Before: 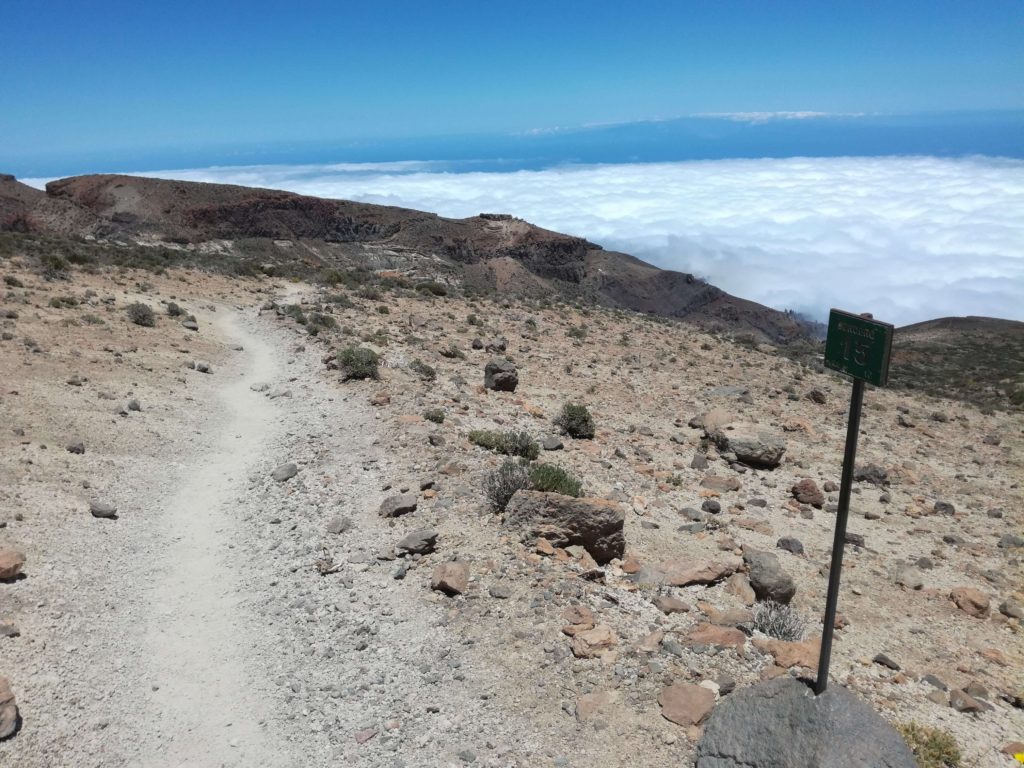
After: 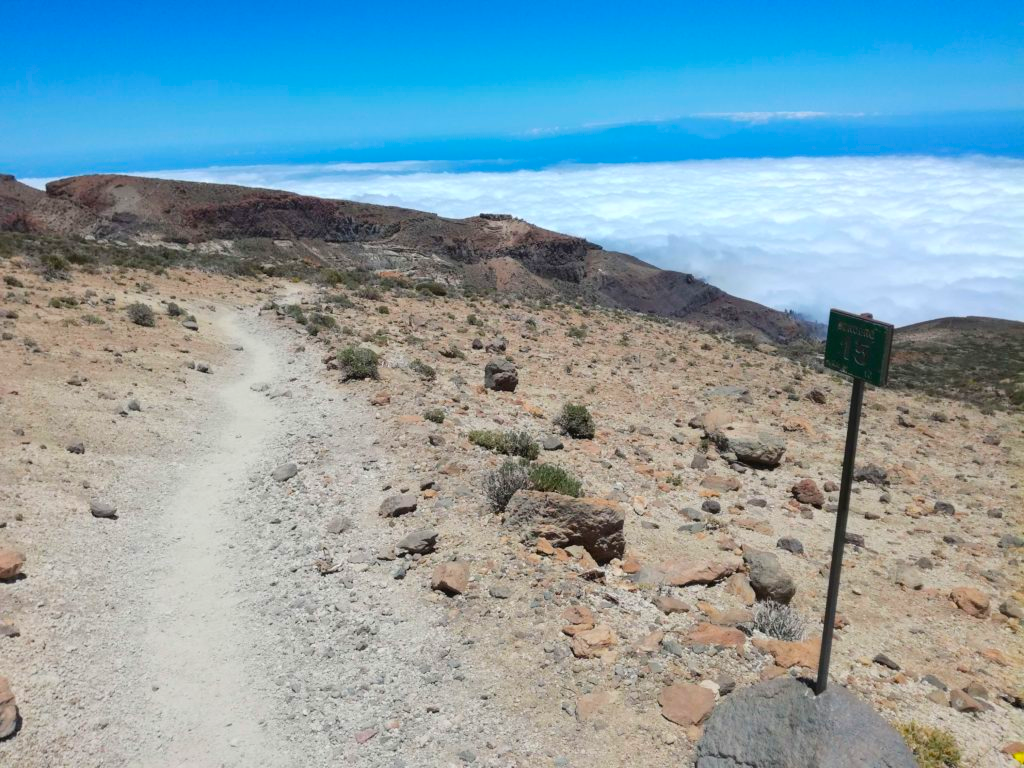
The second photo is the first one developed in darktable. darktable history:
tone equalizer: on, module defaults
color balance rgb: perceptual saturation grading › global saturation 25%, perceptual brilliance grading › mid-tones 10%, perceptual brilliance grading › shadows 15%, global vibrance 20%
